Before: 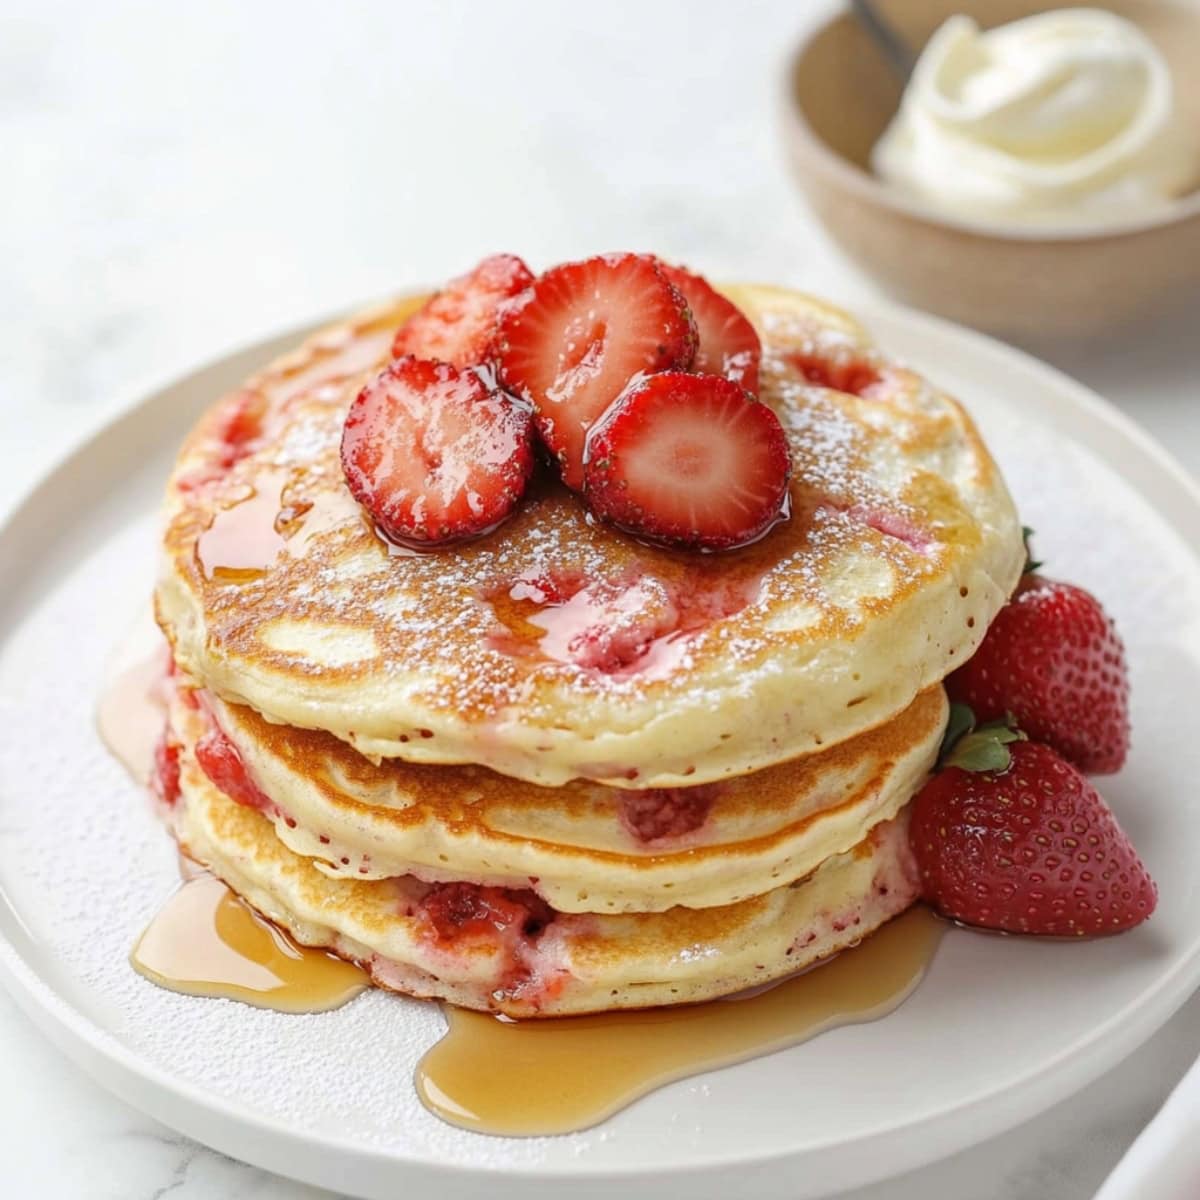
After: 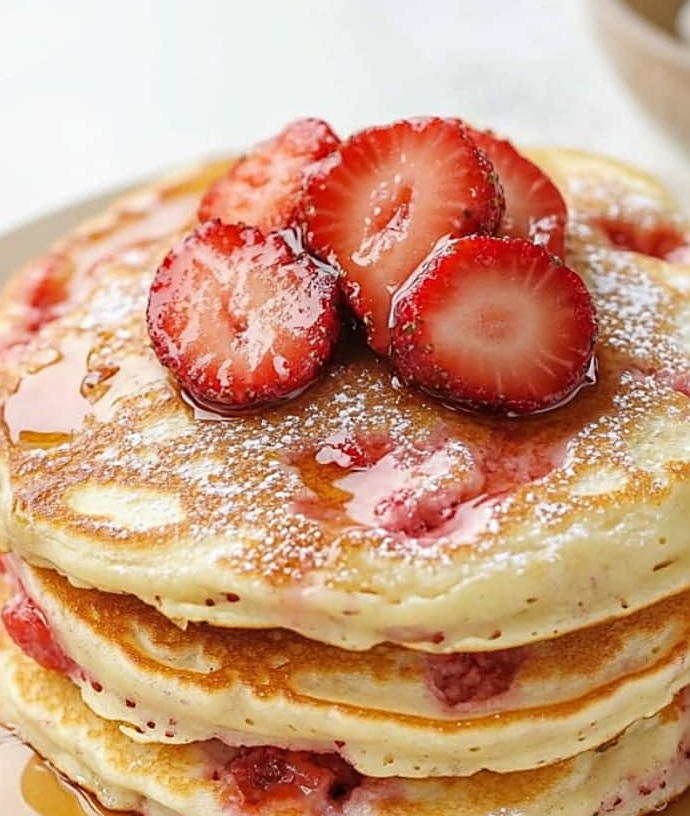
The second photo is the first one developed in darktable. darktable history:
crop: left 16.217%, top 11.361%, right 26.271%, bottom 20.609%
sharpen: on, module defaults
